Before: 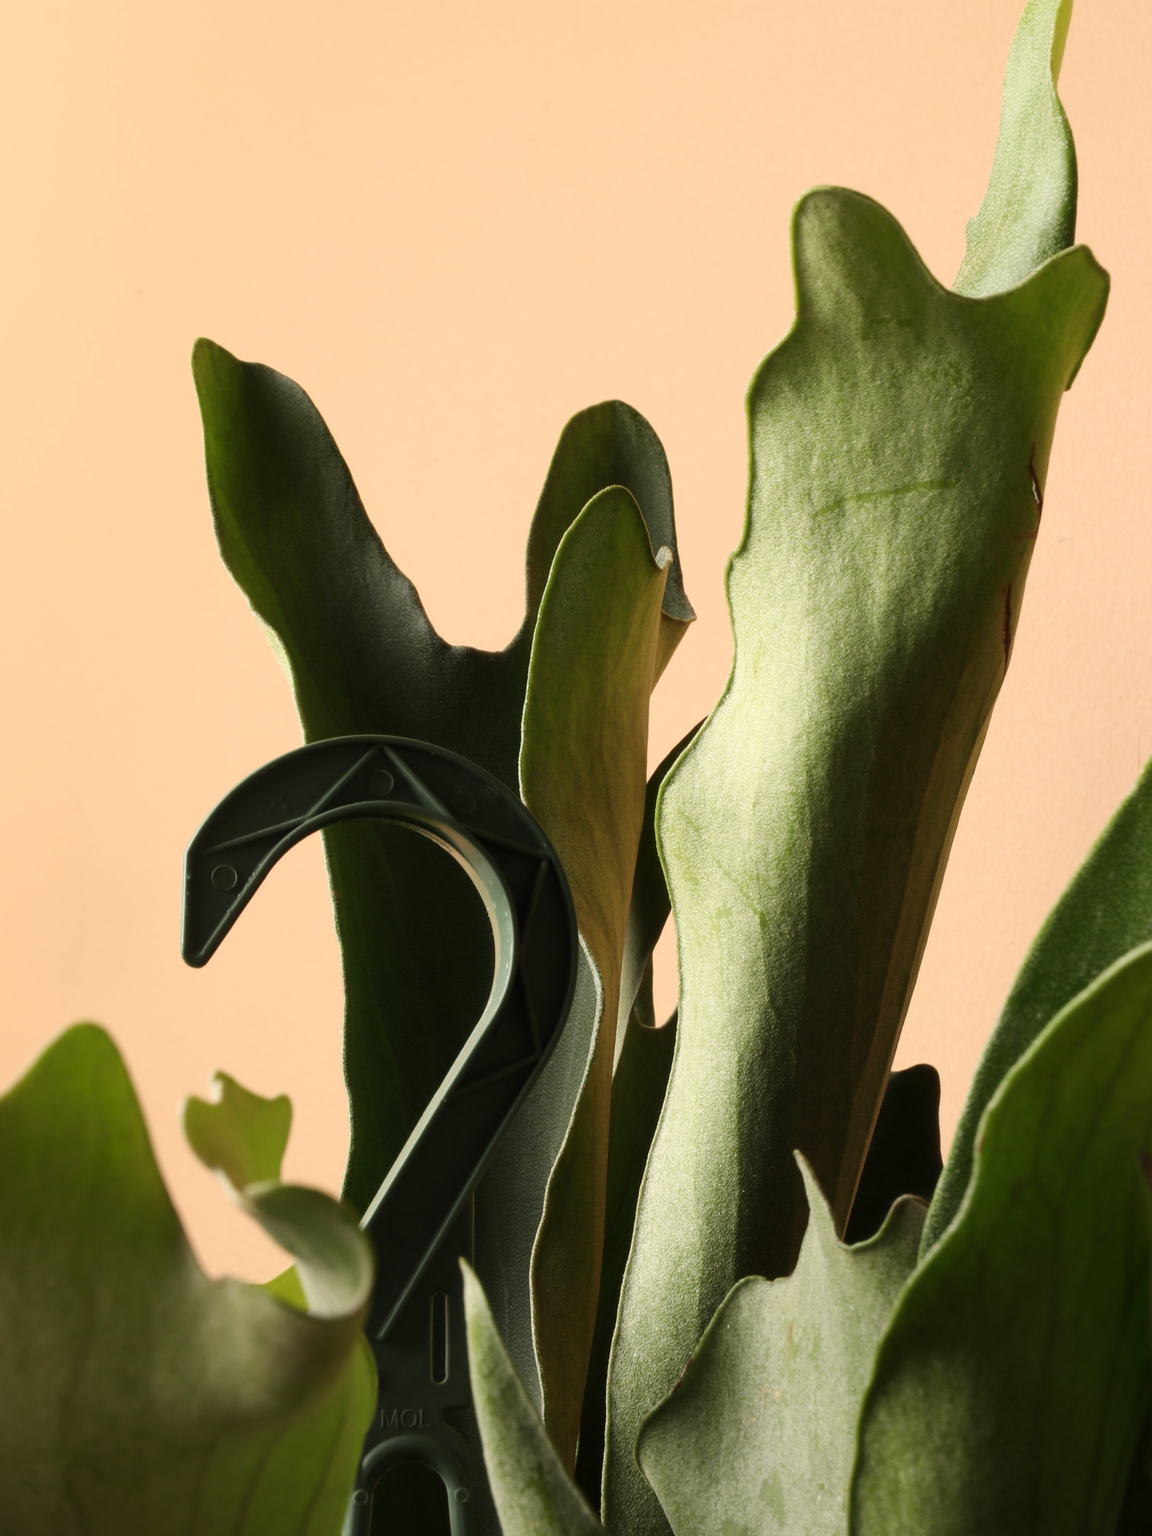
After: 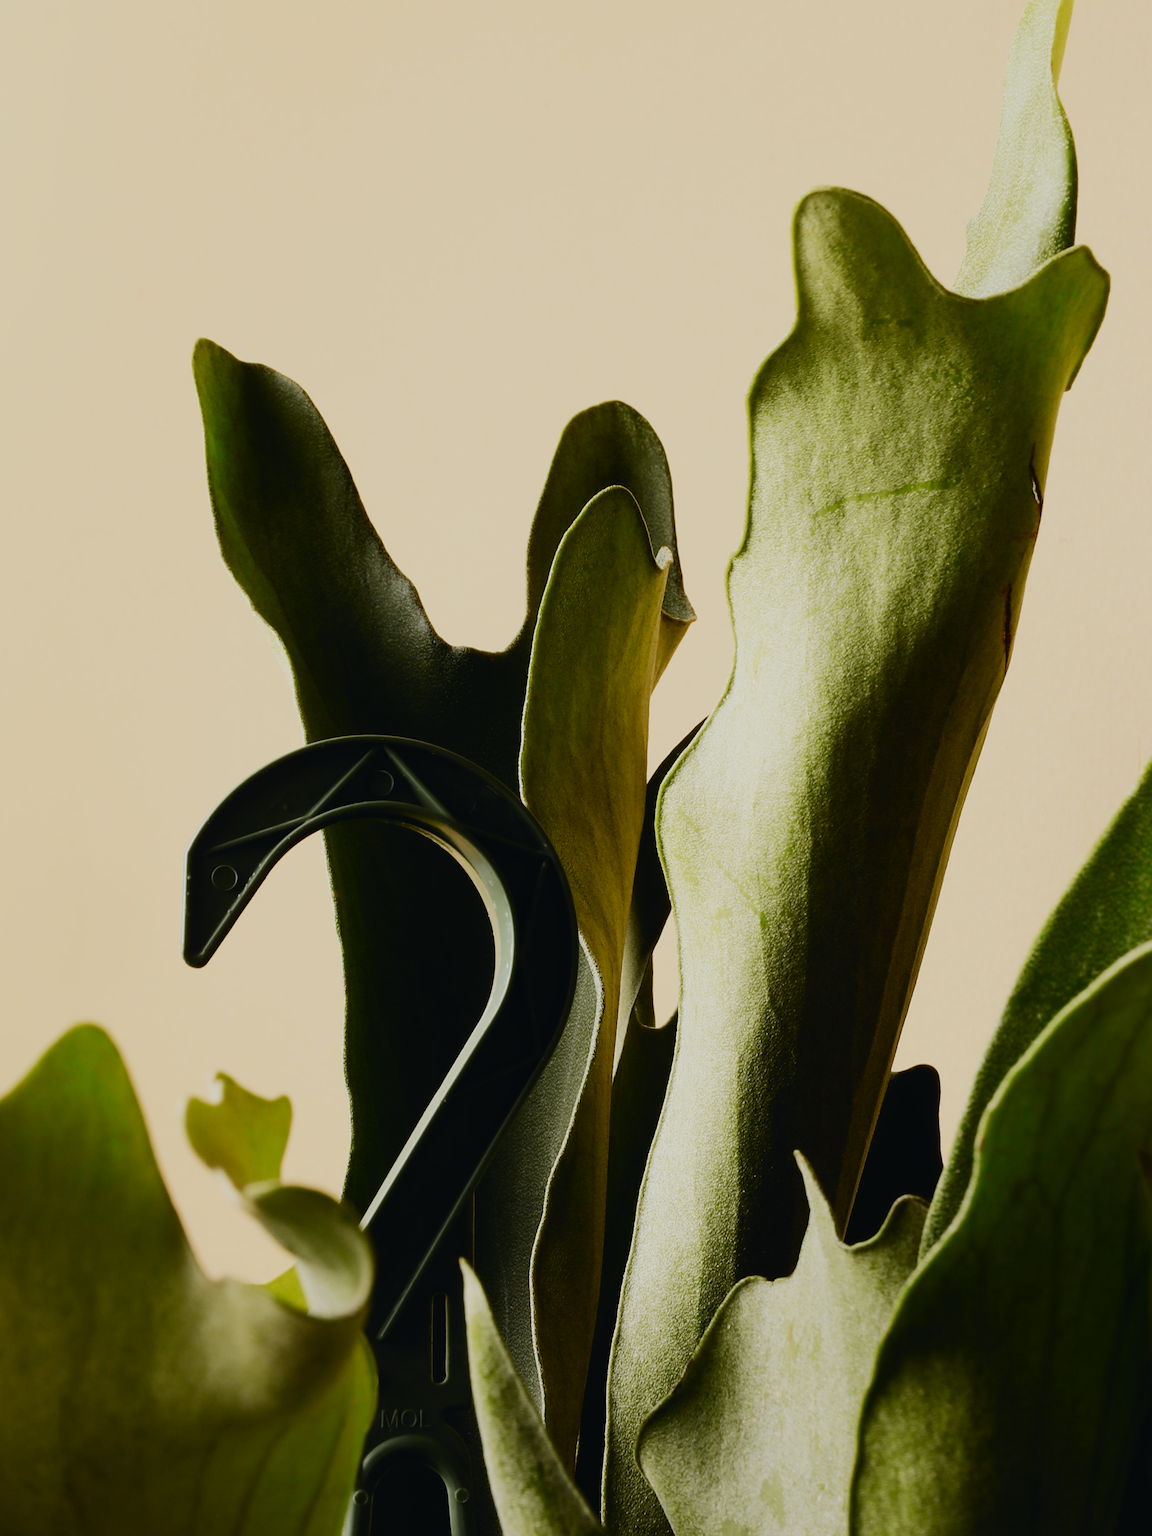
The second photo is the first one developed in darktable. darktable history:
tone curve: curves: ch0 [(0, 0.02) (0.063, 0.058) (0.262, 0.243) (0.447, 0.468) (0.544, 0.596) (0.805, 0.823) (1, 0.952)]; ch1 [(0, 0) (0.339, 0.31) (0.417, 0.401) (0.452, 0.455) (0.482, 0.483) (0.502, 0.499) (0.517, 0.506) (0.55, 0.542) (0.588, 0.604) (0.729, 0.782) (1, 1)]; ch2 [(0, 0) (0.346, 0.34) (0.431, 0.45) (0.485, 0.487) (0.5, 0.496) (0.527, 0.526) (0.56, 0.574) (0.613, 0.642) (0.679, 0.703) (1, 1)], color space Lab, independent channels, preserve colors none
filmic rgb: black relative exposure -7.65 EV, white relative exposure 4.56 EV, hardness 3.61, preserve chrominance no, color science v5 (2021)
sharpen: on, module defaults
